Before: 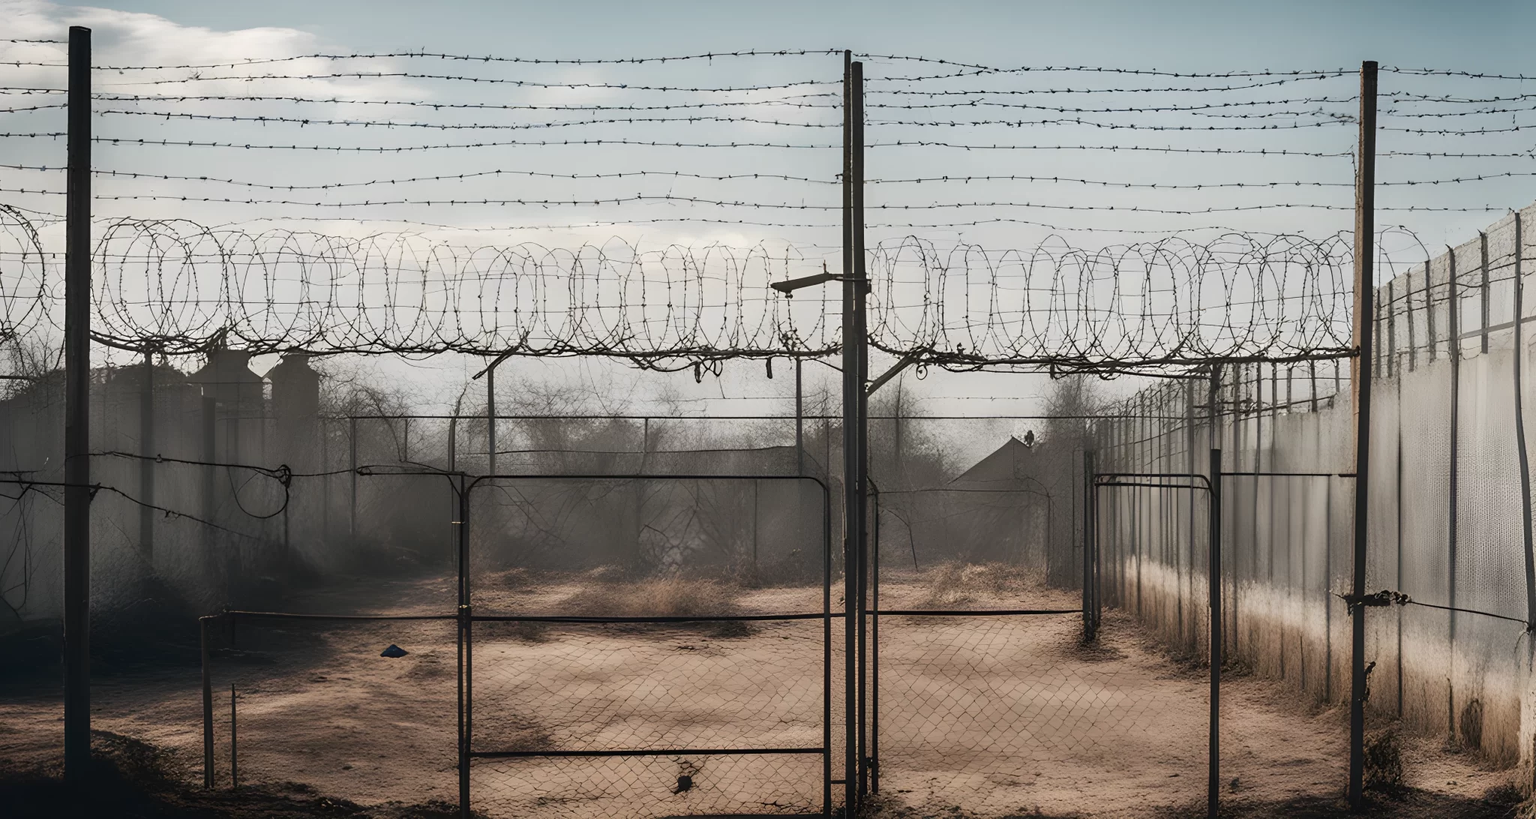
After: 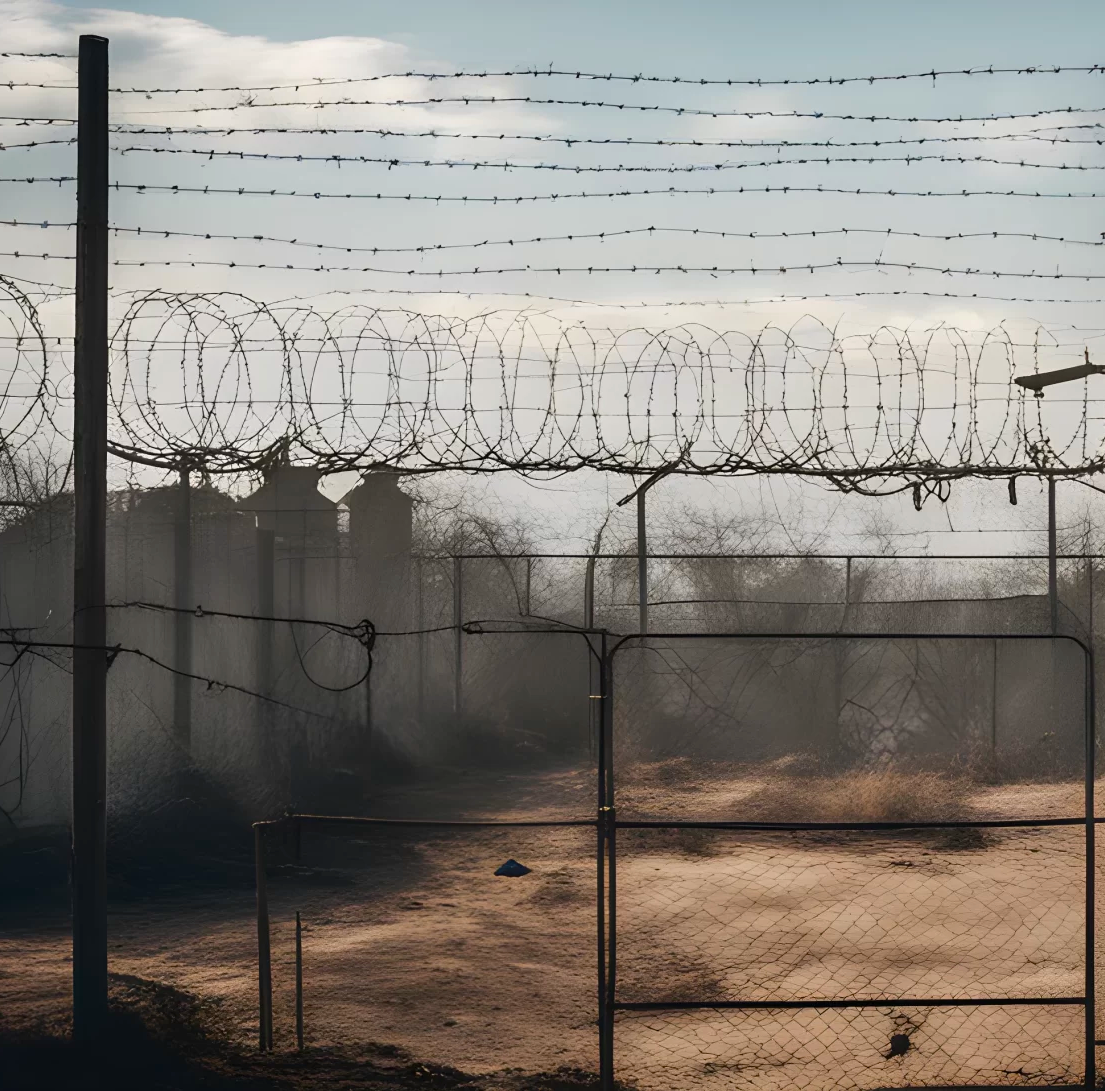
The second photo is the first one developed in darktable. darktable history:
color balance rgb: power › hue 212.05°, perceptual saturation grading › global saturation 29.412%, global vibrance 14.358%
crop: left 0.662%, right 45.344%, bottom 0.083%
